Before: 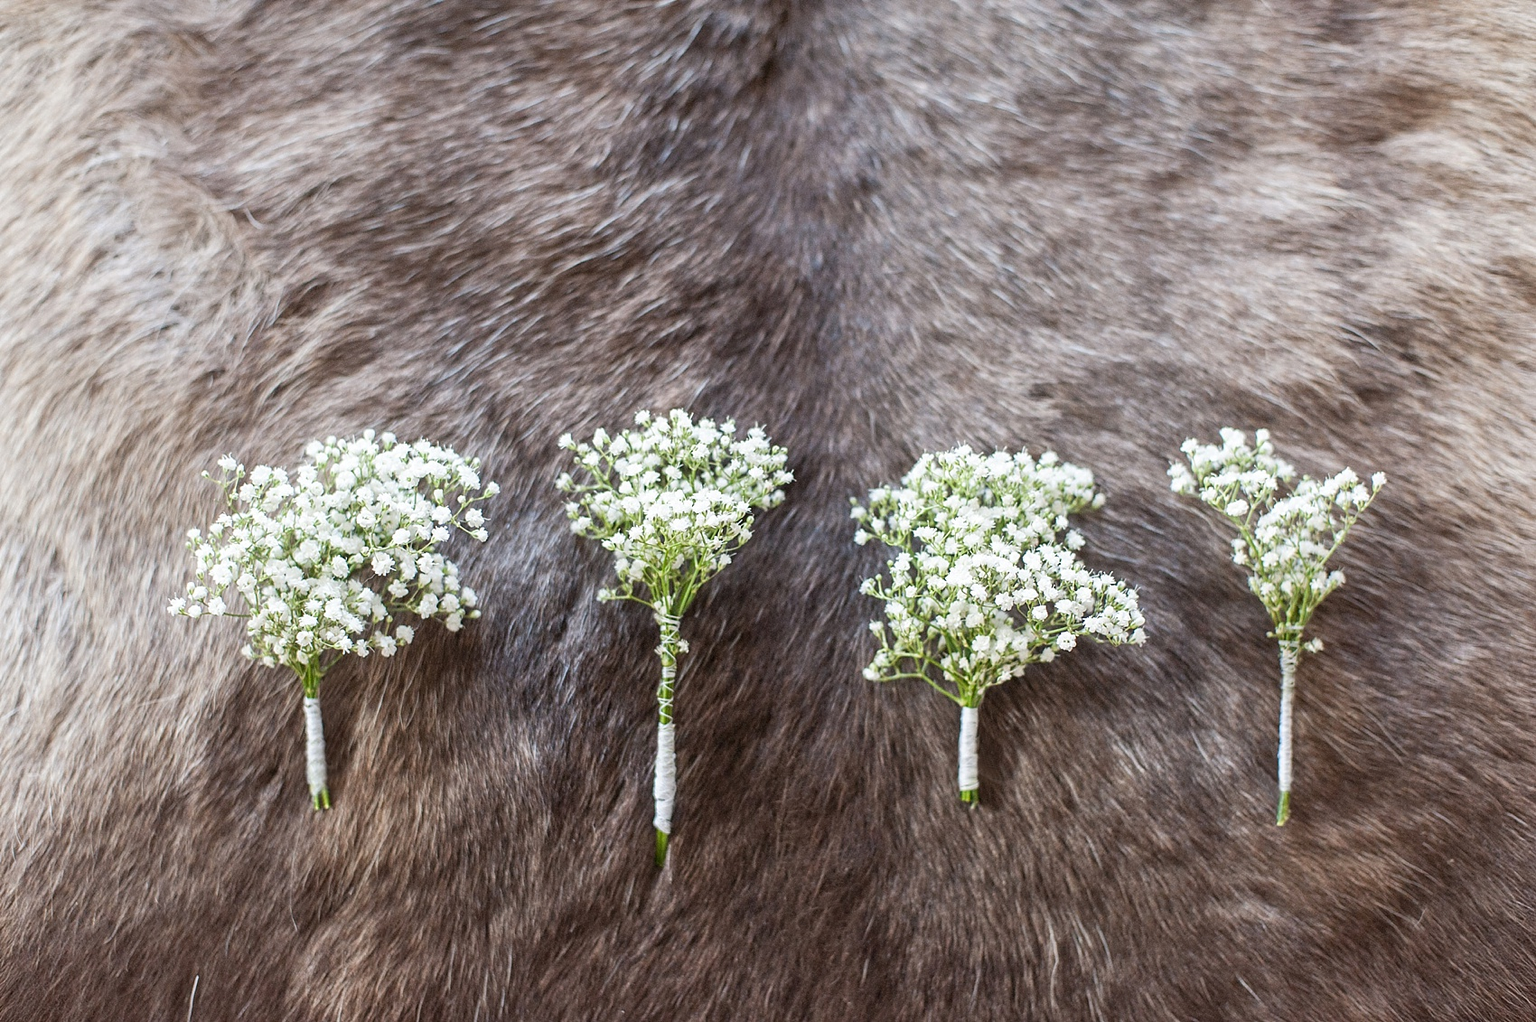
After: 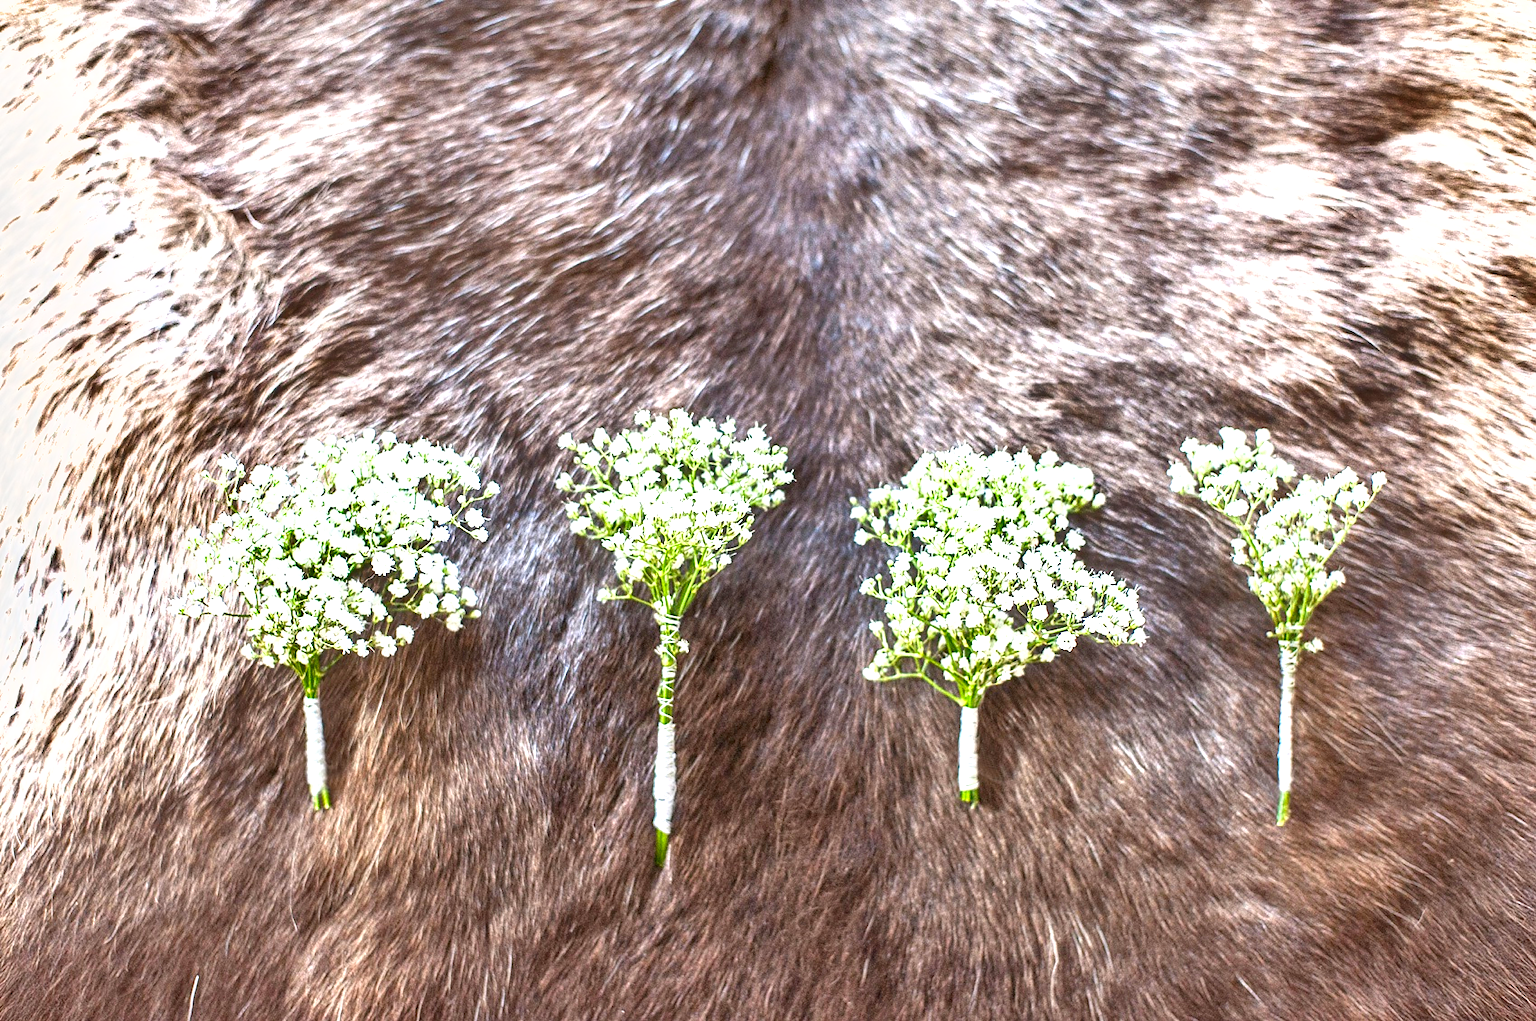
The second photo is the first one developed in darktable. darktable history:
local contrast: detail 114%
shadows and highlights: shadows 76.55, highlights -61.03, soften with gaussian
exposure: exposure 1.091 EV, compensate highlight preservation false
contrast brightness saturation: brightness -0.018, saturation 0.35
